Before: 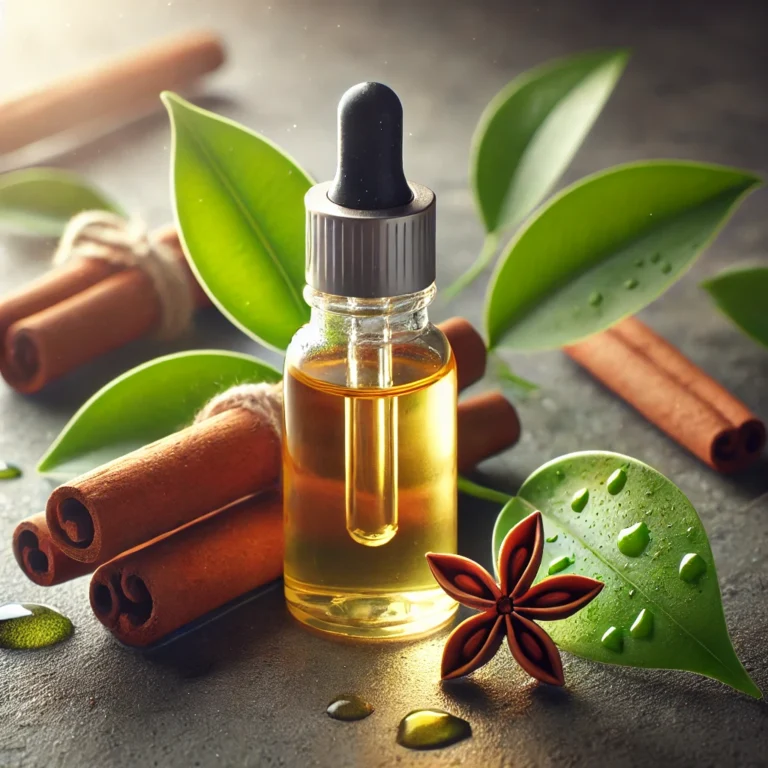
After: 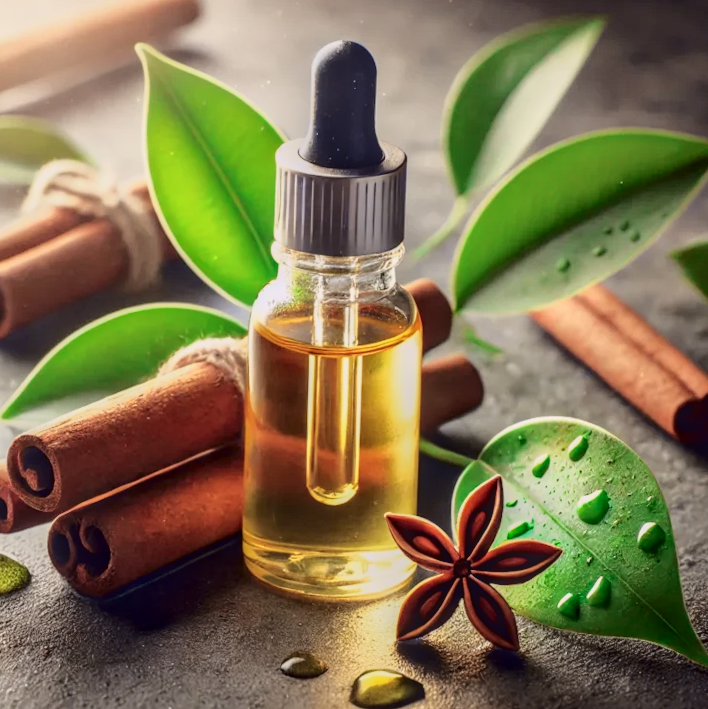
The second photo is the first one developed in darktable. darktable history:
local contrast: highlights 6%, shadows 1%, detail 133%
tone curve: curves: ch0 [(0.003, 0.003) (0.104, 0.026) (0.236, 0.181) (0.401, 0.443) (0.495, 0.55) (0.625, 0.67) (0.819, 0.841) (0.96, 0.899)]; ch1 [(0, 0) (0.161, 0.092) (0.37, 0.302) (0.424, 0.402) (0.45, 0.466) (0.495, 0.51) (0.573, 0.571) (0.638, 0.641) (0.751, 0.741) (1, 1)]; ch2 [(0, 0) (0.352, 0.403) (0.466, 0.443) (0.524, 0.526) (0.56, 0.556) (1, 1)], color space Lab, independent channels, preserve colors none
crop and rotate: angle -1.93°, left 3.141%, top 3.993%, right 1.585%, bottom 0.572%
